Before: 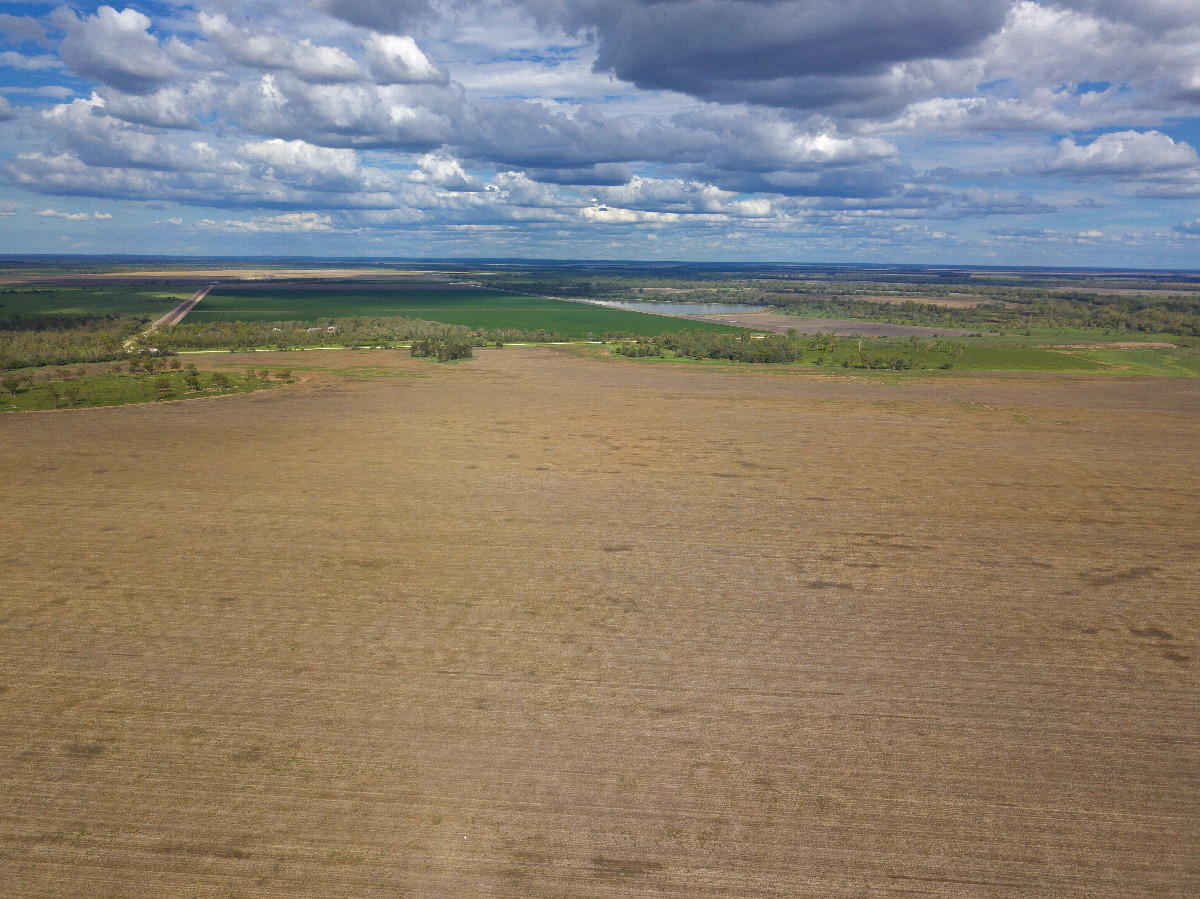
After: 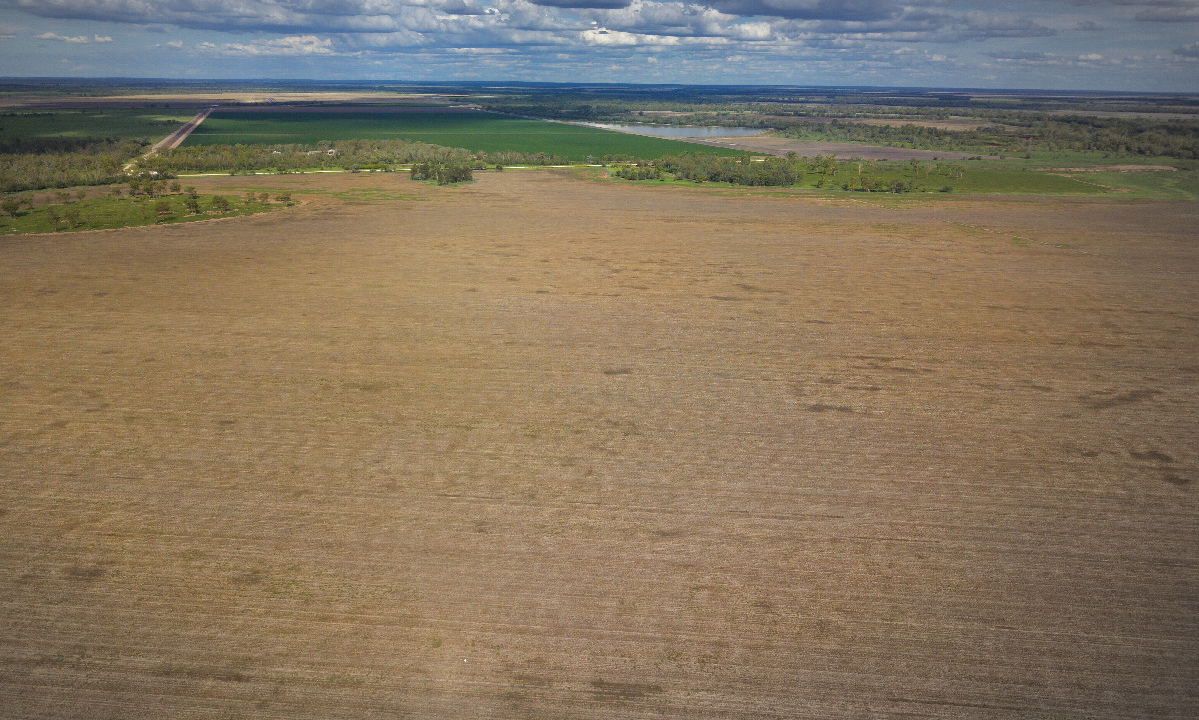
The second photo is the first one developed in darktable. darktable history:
crop and rotate: top 19.905%
vignetting: fall-off start 81.38%, fall-off radius 62.1%, center (-0.148, 0.012), automatic ratio true, width/height ratio 1.412, unbound false
